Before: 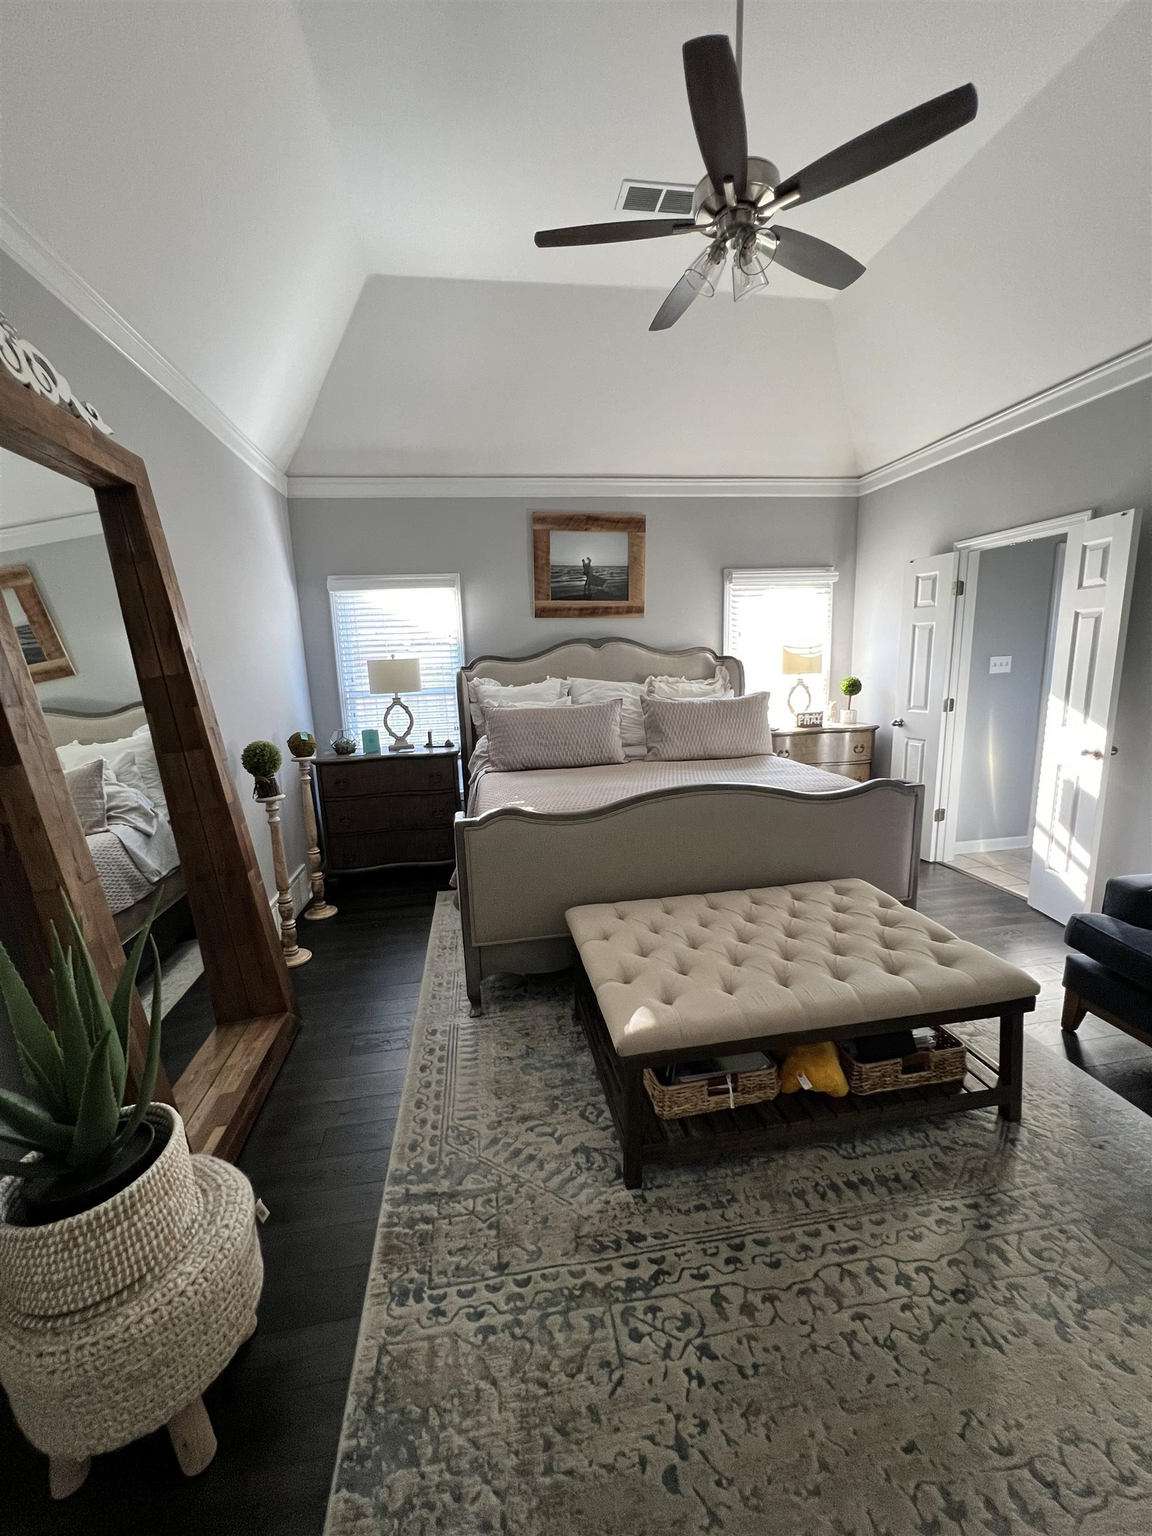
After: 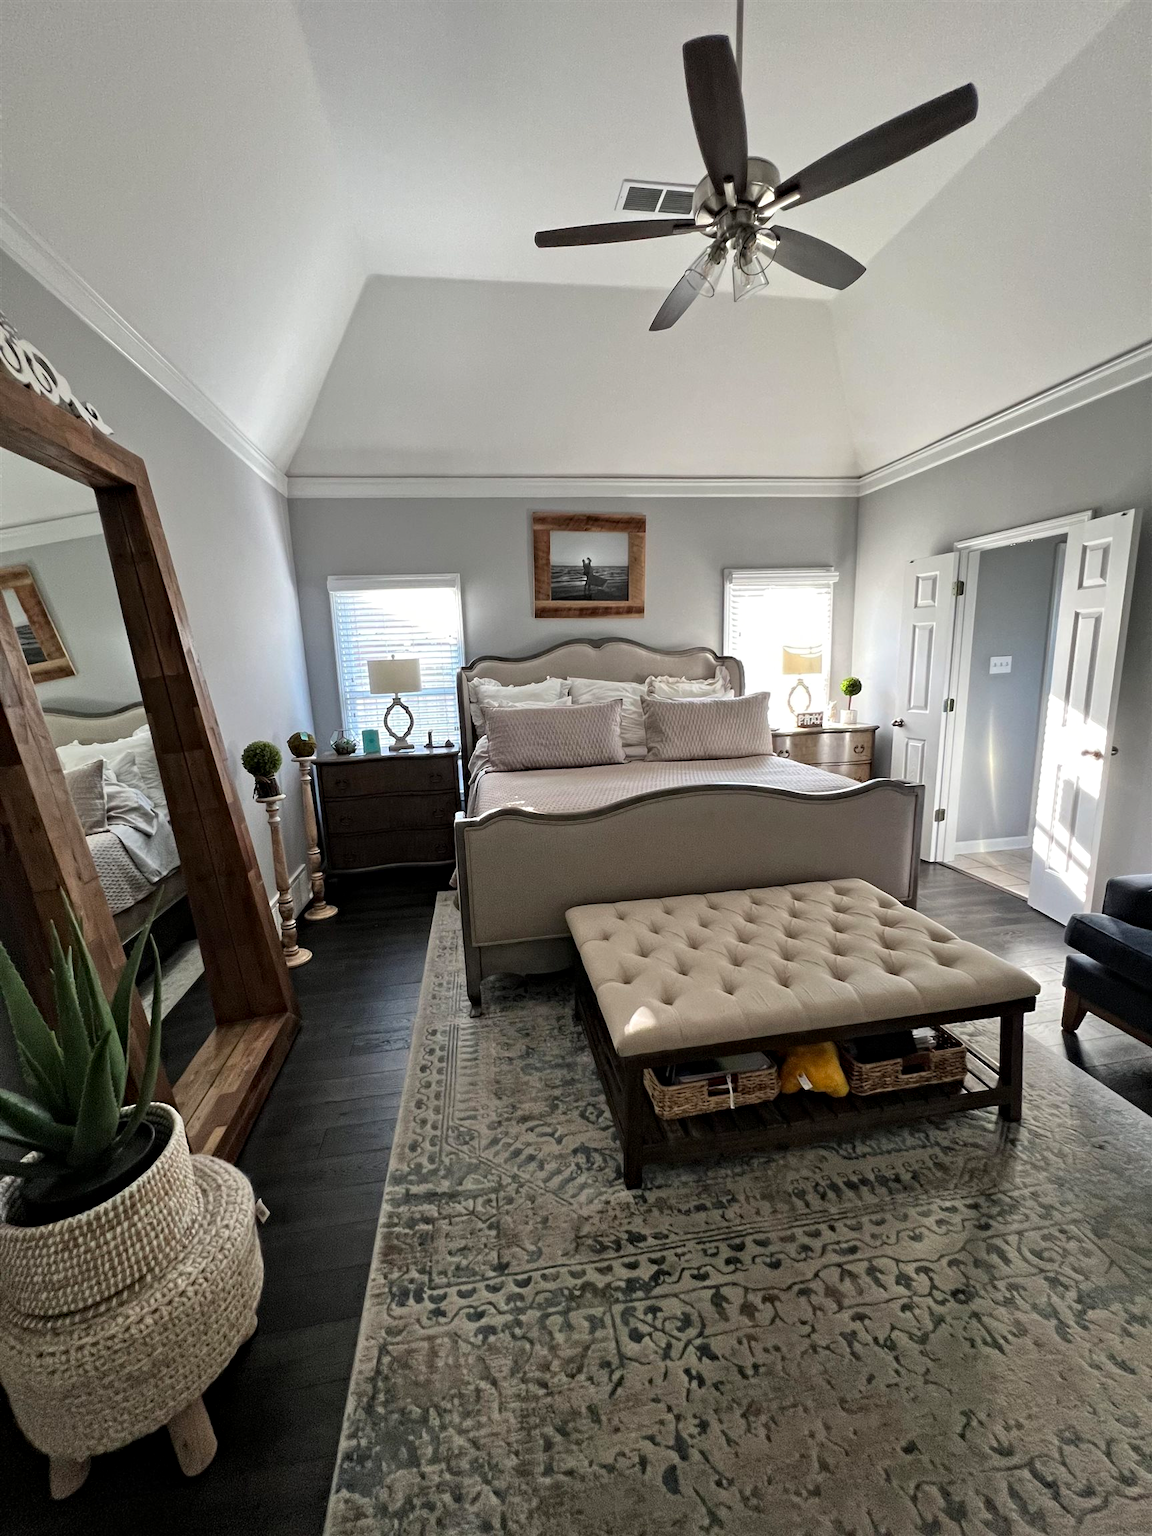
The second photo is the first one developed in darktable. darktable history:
contrast equalizer: y [[0.5, 0.5, 0.544, 0.569, 0.5, 0.5], [0.5 ×6], [0.5 ×6], [0 ×6], [0 ×6]]
